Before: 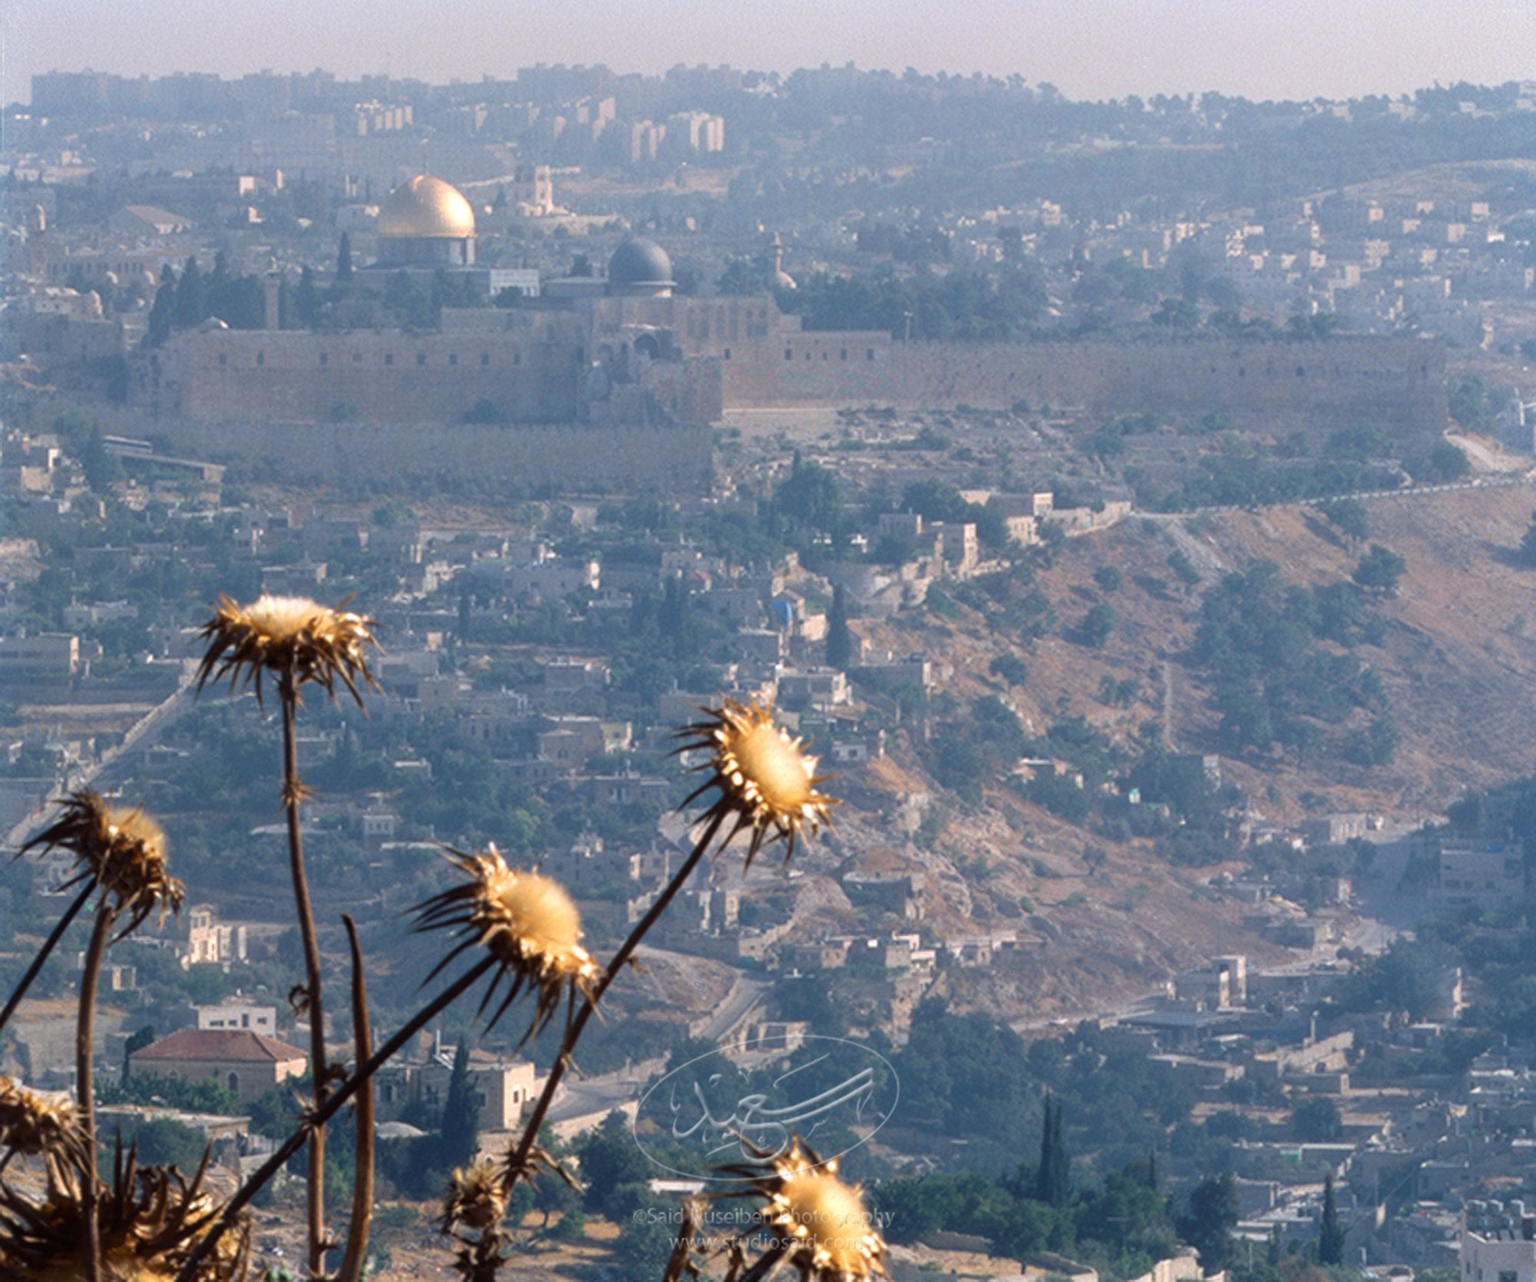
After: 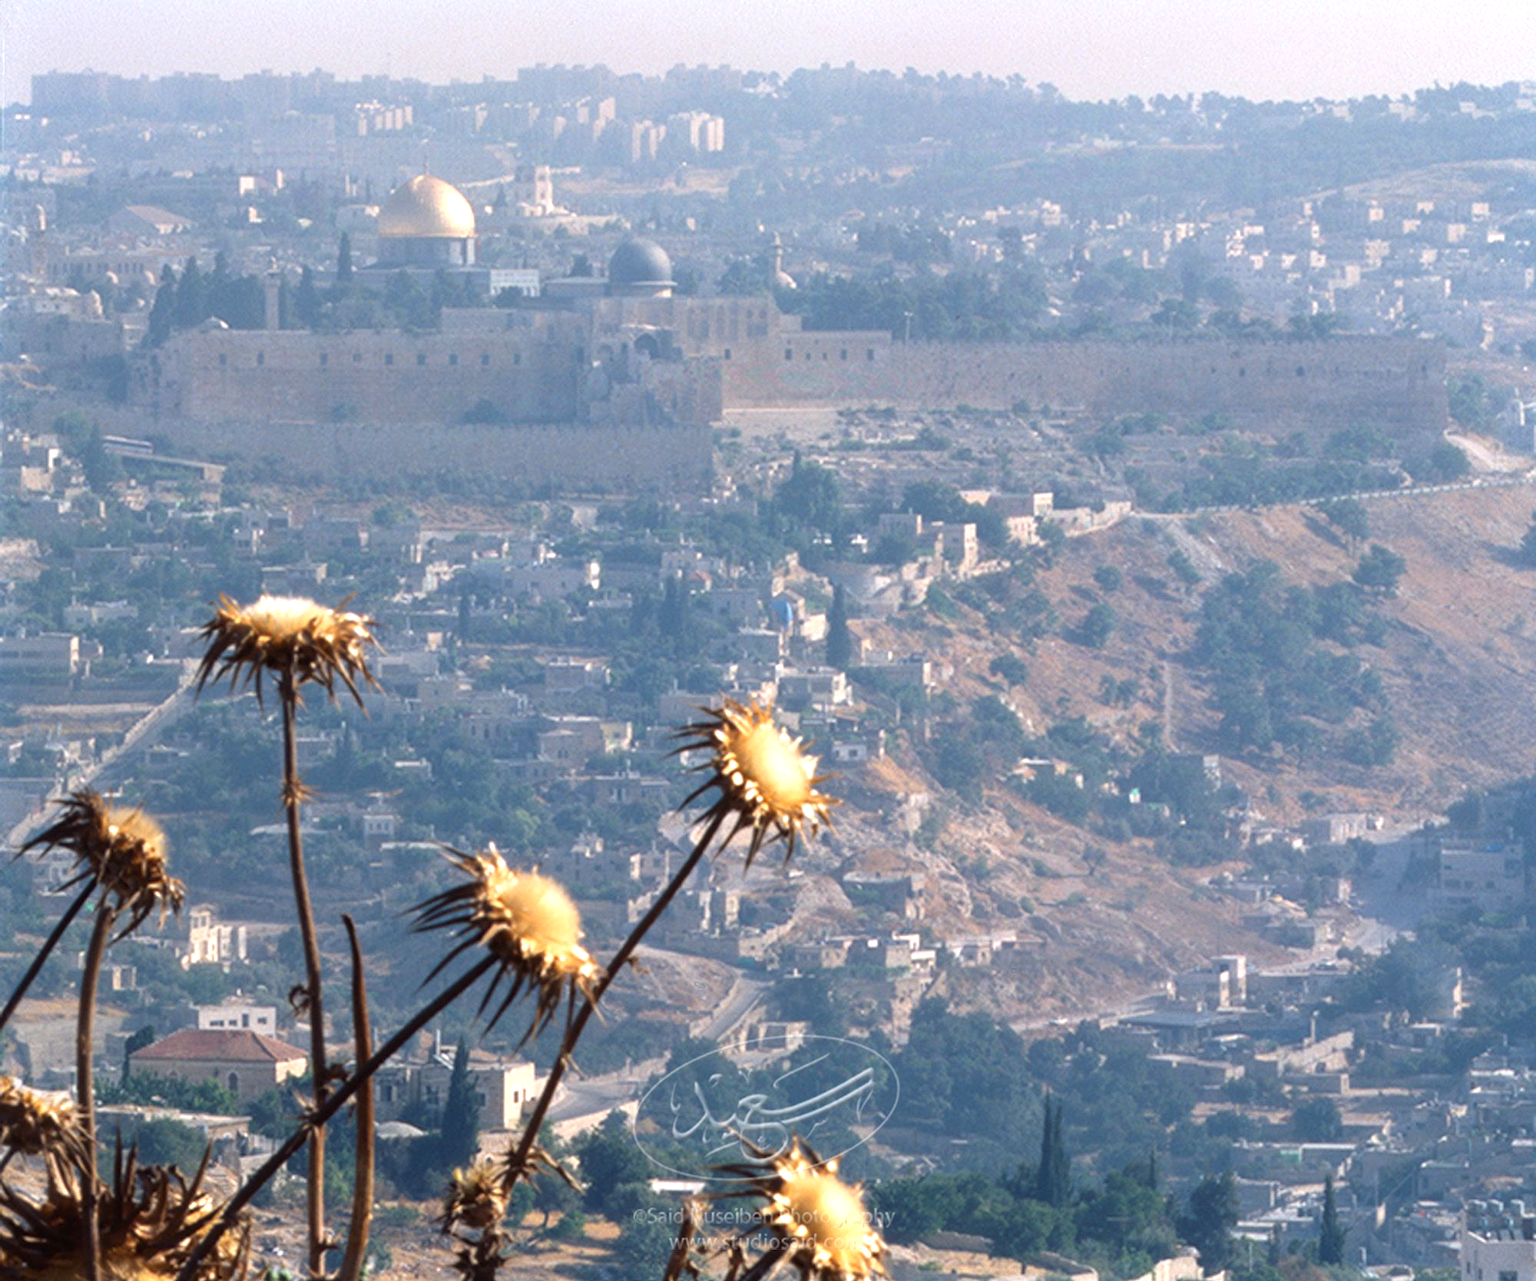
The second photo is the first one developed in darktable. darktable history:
color balance: input saturation 99%
exposure: black level correction 0, exposure 0.5 EV, compensate exposure bias true, compensate highlight preservation false
